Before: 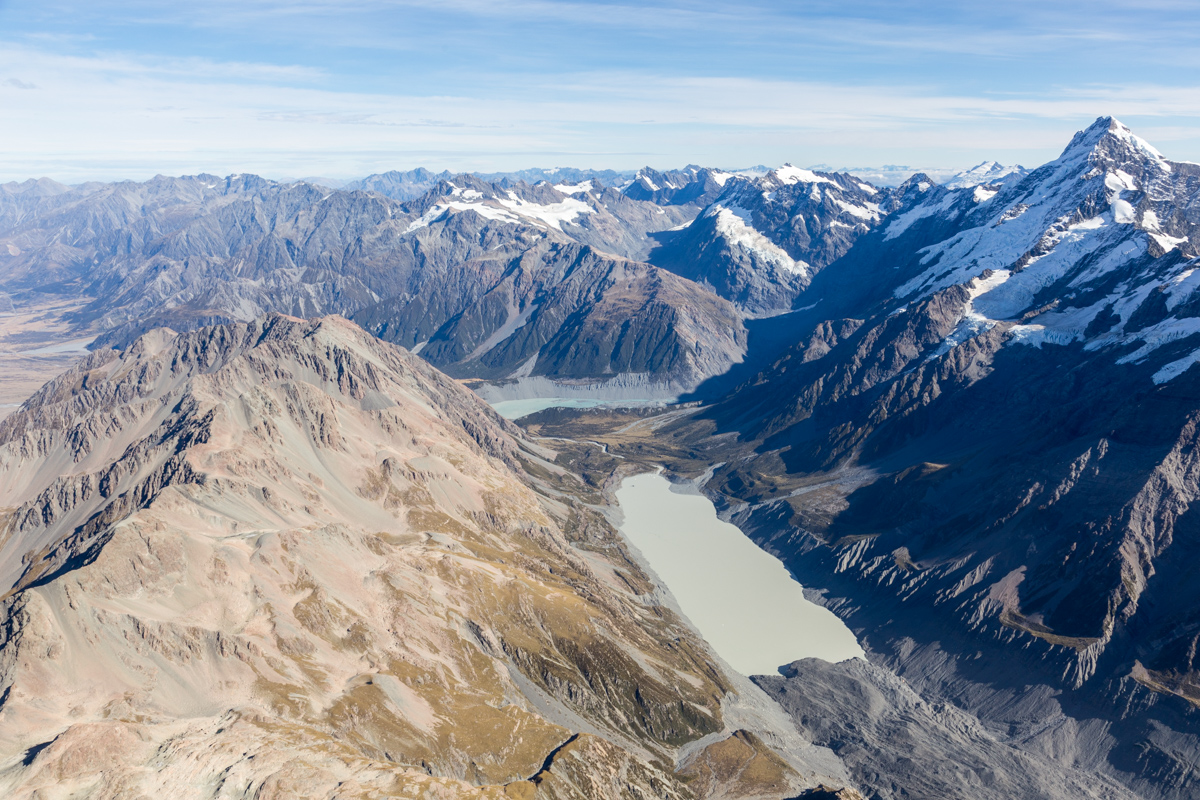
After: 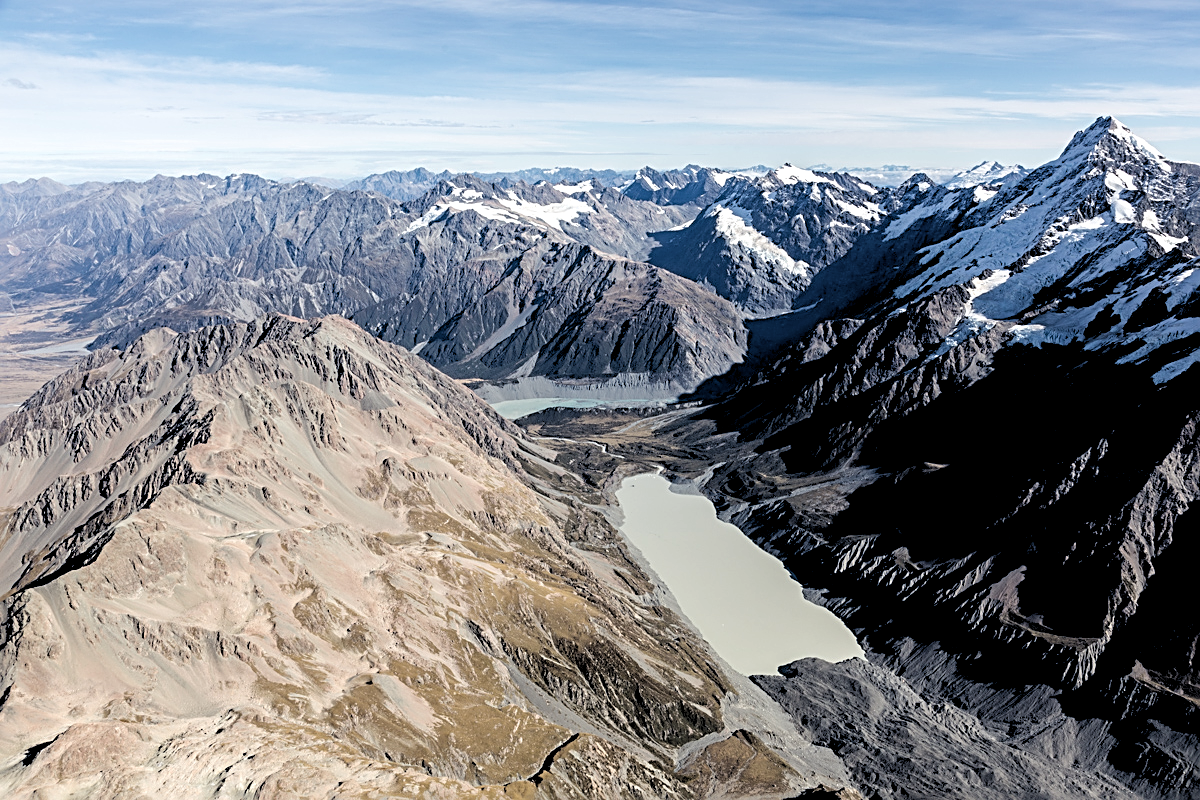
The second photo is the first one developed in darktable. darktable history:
rgb levels: levels [[0.034, 0.472, 0.904], [0, 0.5, 1], [0, 0.5, 1]]
haze removal: compatibility mode true, adaptive false
sharpen: radius 2.531, amount 0.628
tone equalizer: on, module defaults
color correction: saturation 0.8
